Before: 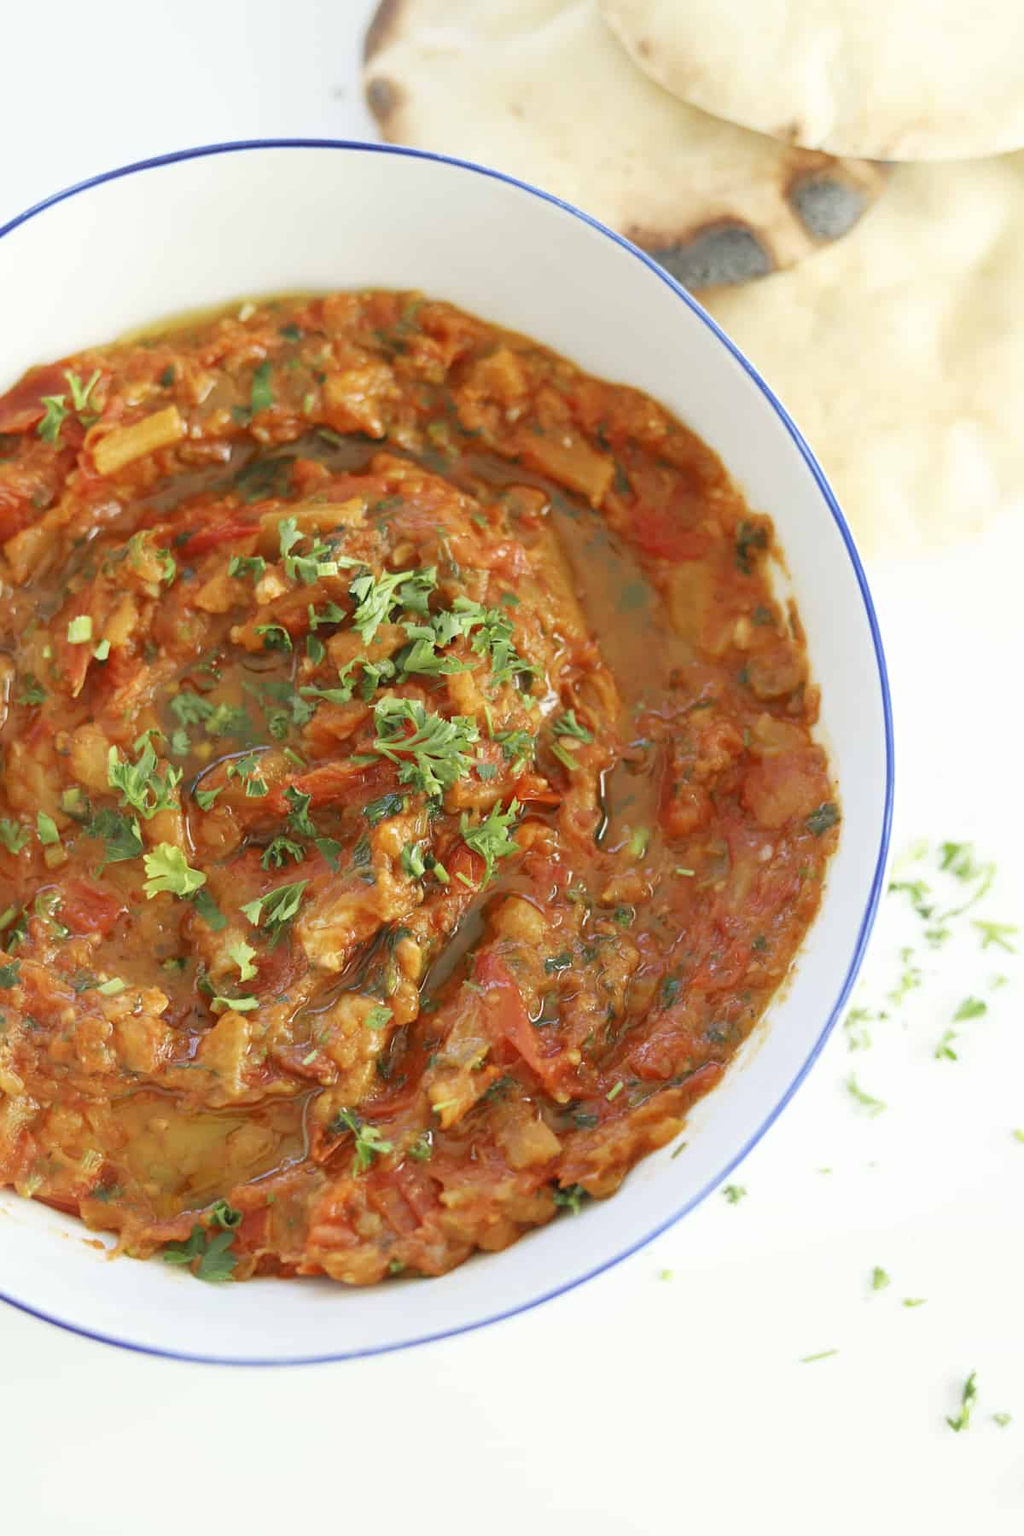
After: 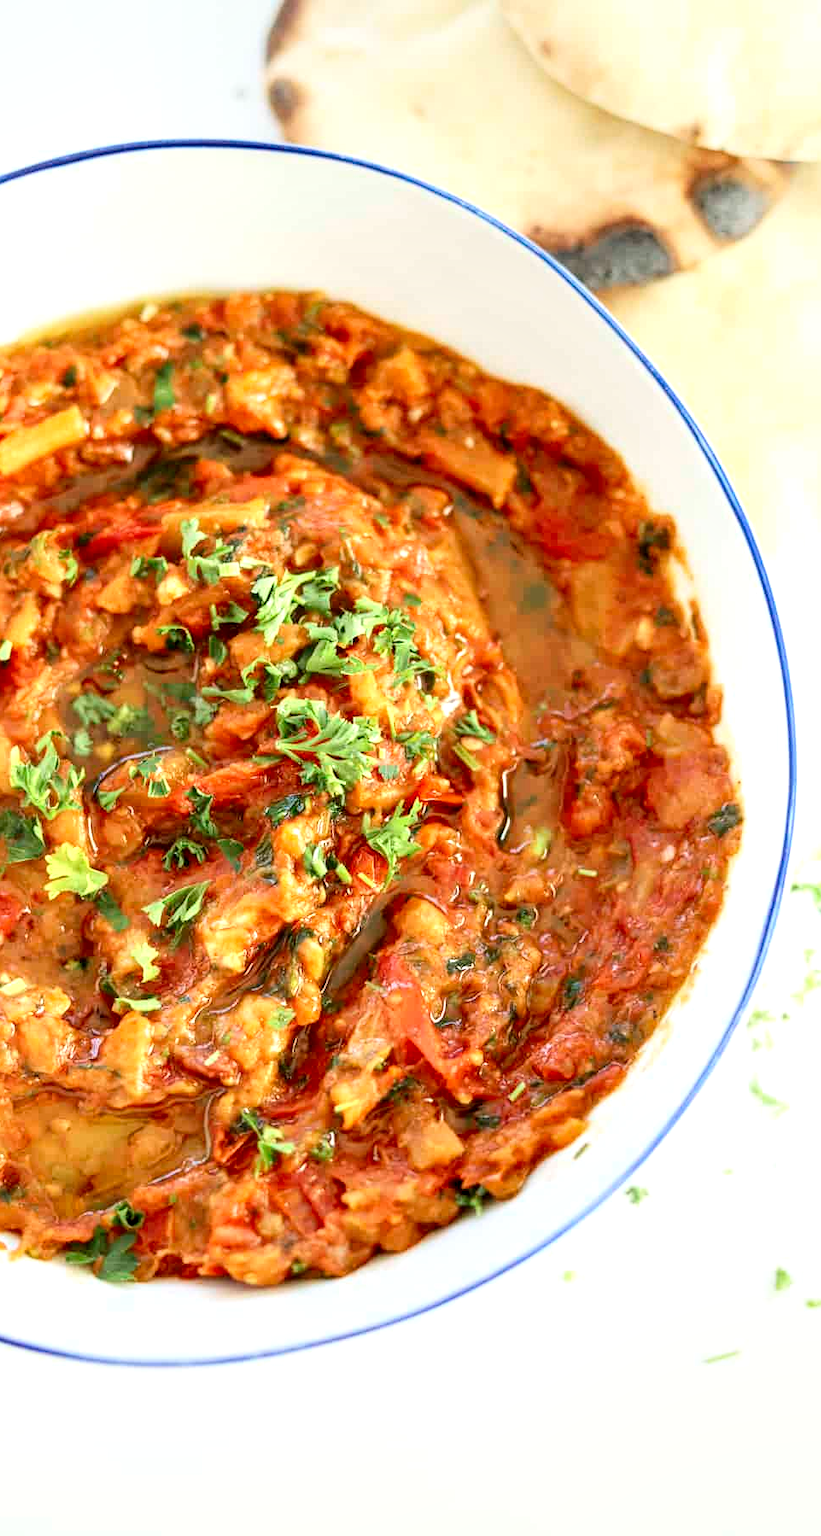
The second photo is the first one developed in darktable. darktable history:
contrast brightness saturation: contrast 0.2, brightness 0.16, saturation 0.22
crop and rotate: left 9.597%, right 10.195%
local contrast: highlights 65%, shadows 54%, detail 169%, midtone range 0.514
